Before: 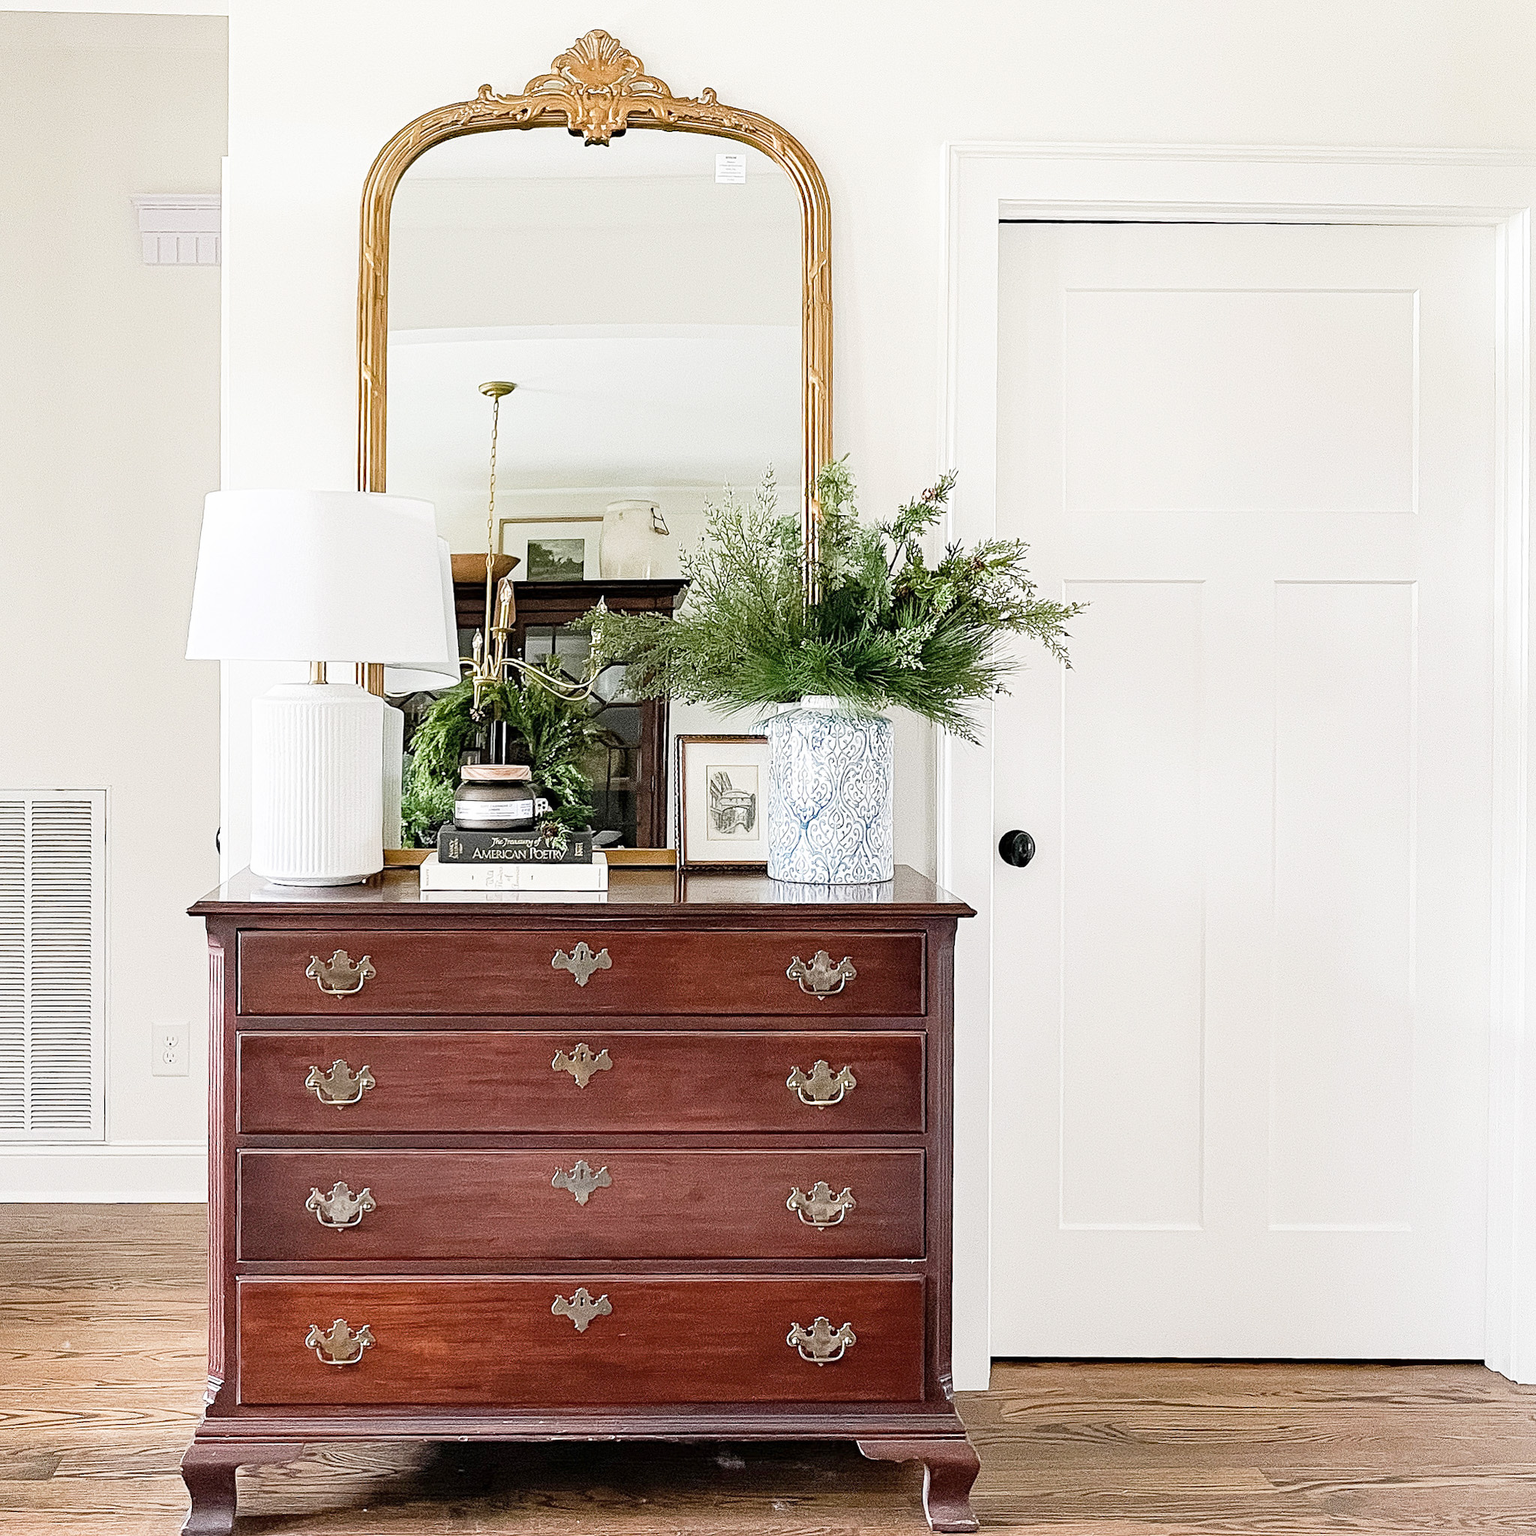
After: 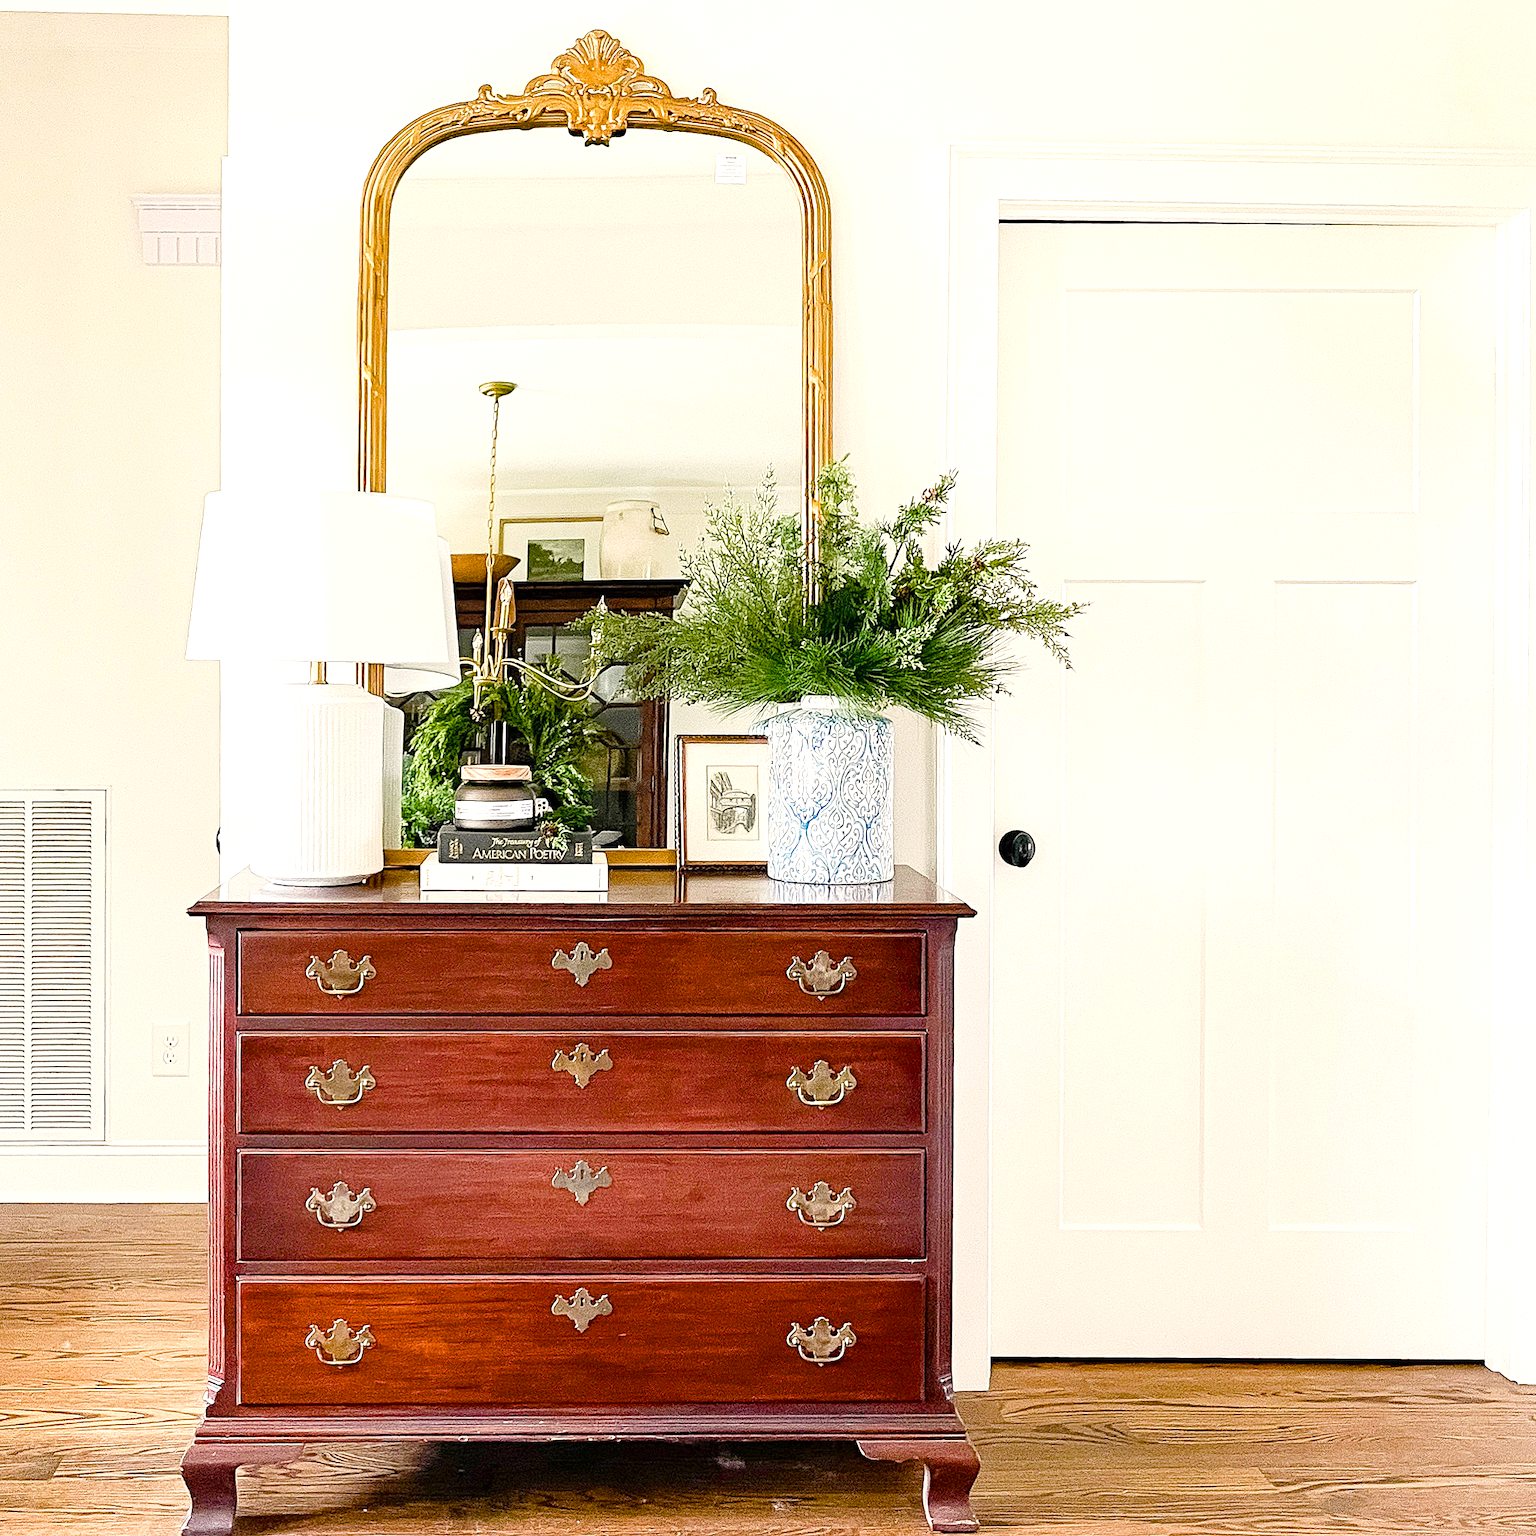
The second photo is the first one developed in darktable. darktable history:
tone equalizer: edges refinement/feathering 500, mask exposure compensation -1.57 EV, preserve details no
exposure: exposure 0.3 EV, compensate highlight preservation false
color balance rgb: highlights gain › chroma 2.22%, highlights gain › hue 74.3°, linear chroma grading › global chroma 24.926%, perceptual saturation grading › global saturation 27.257%, perceptual saturation grading › highlights -27.674%, perceptual saturation grading › mid-tones 15.418%, perceptual saturation grading › shadows 32.756%, global vibrance 20%
